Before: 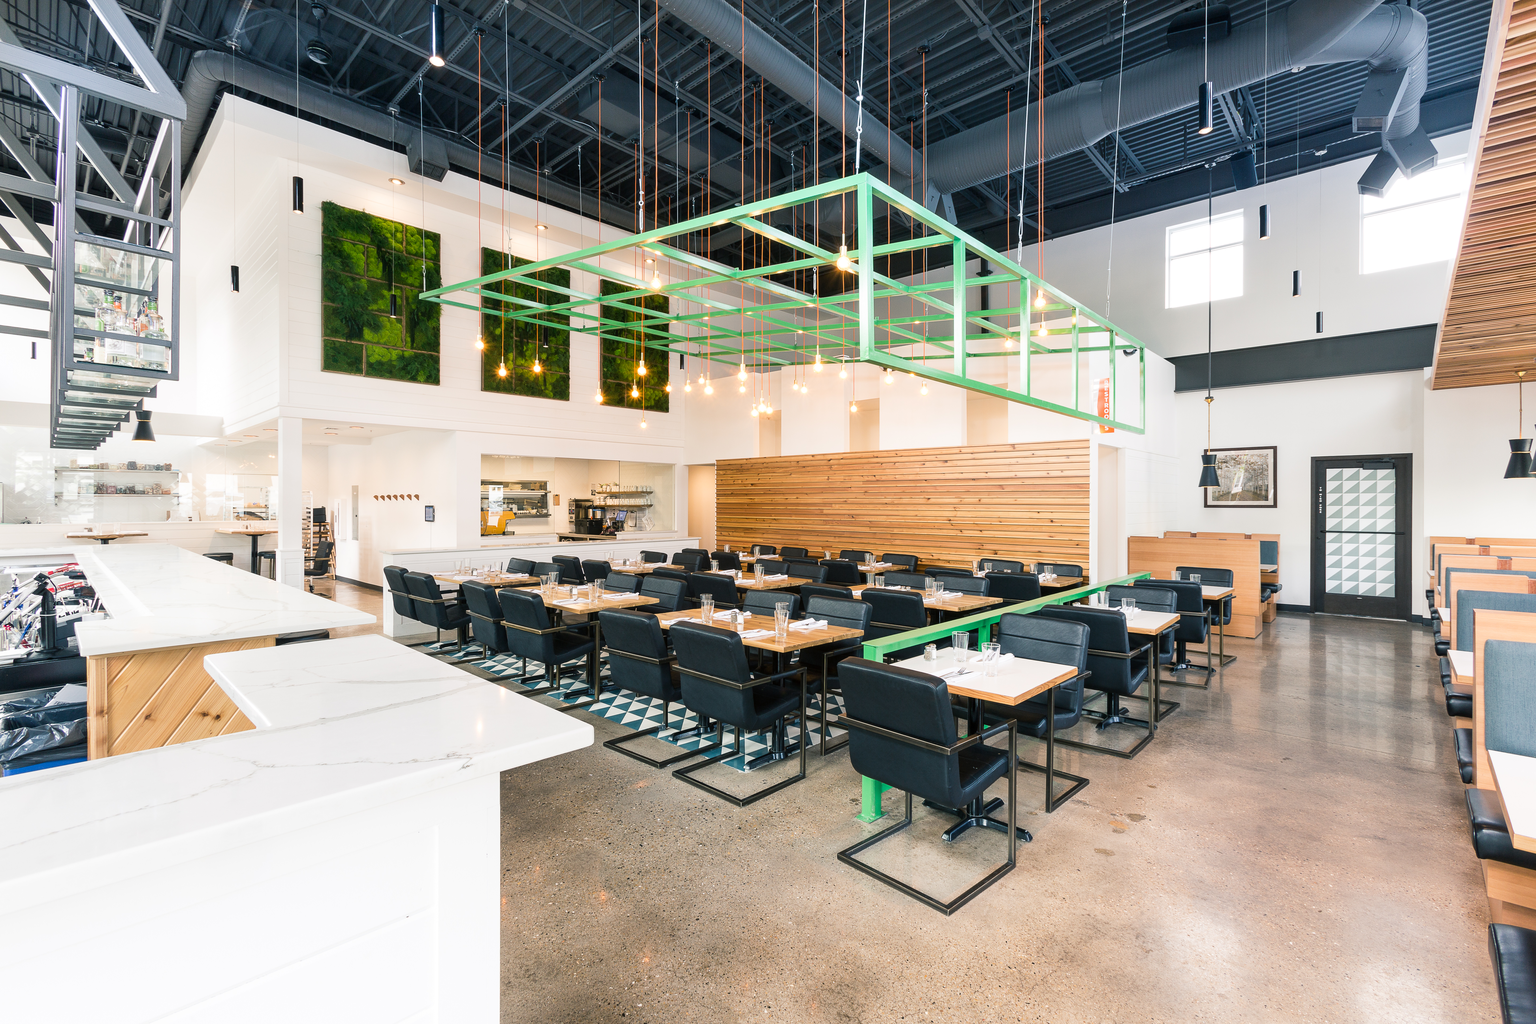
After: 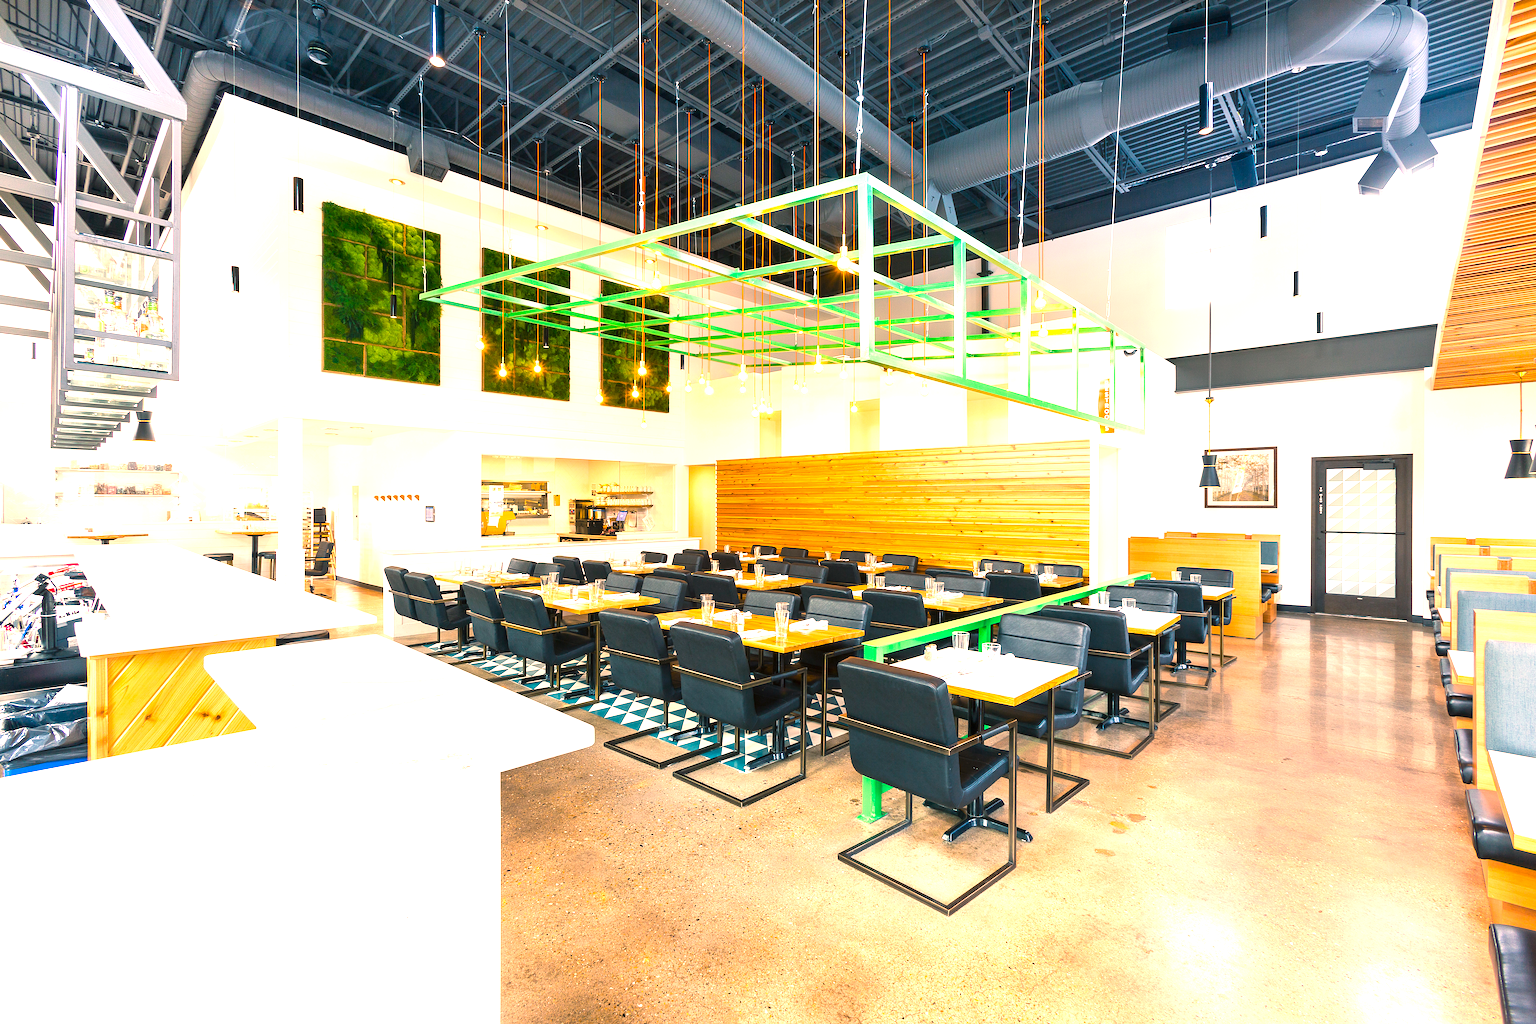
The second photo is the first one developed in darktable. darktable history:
exposure: black level correction 0, exposure 1 EV, compensate exposure bias true, compensate highlight preservation false
color balance rgb: linear chroma grading › global chroma 15%, perceptual saturation grading › global saturation 30%
white balance: red 1.127, blue 0.943
